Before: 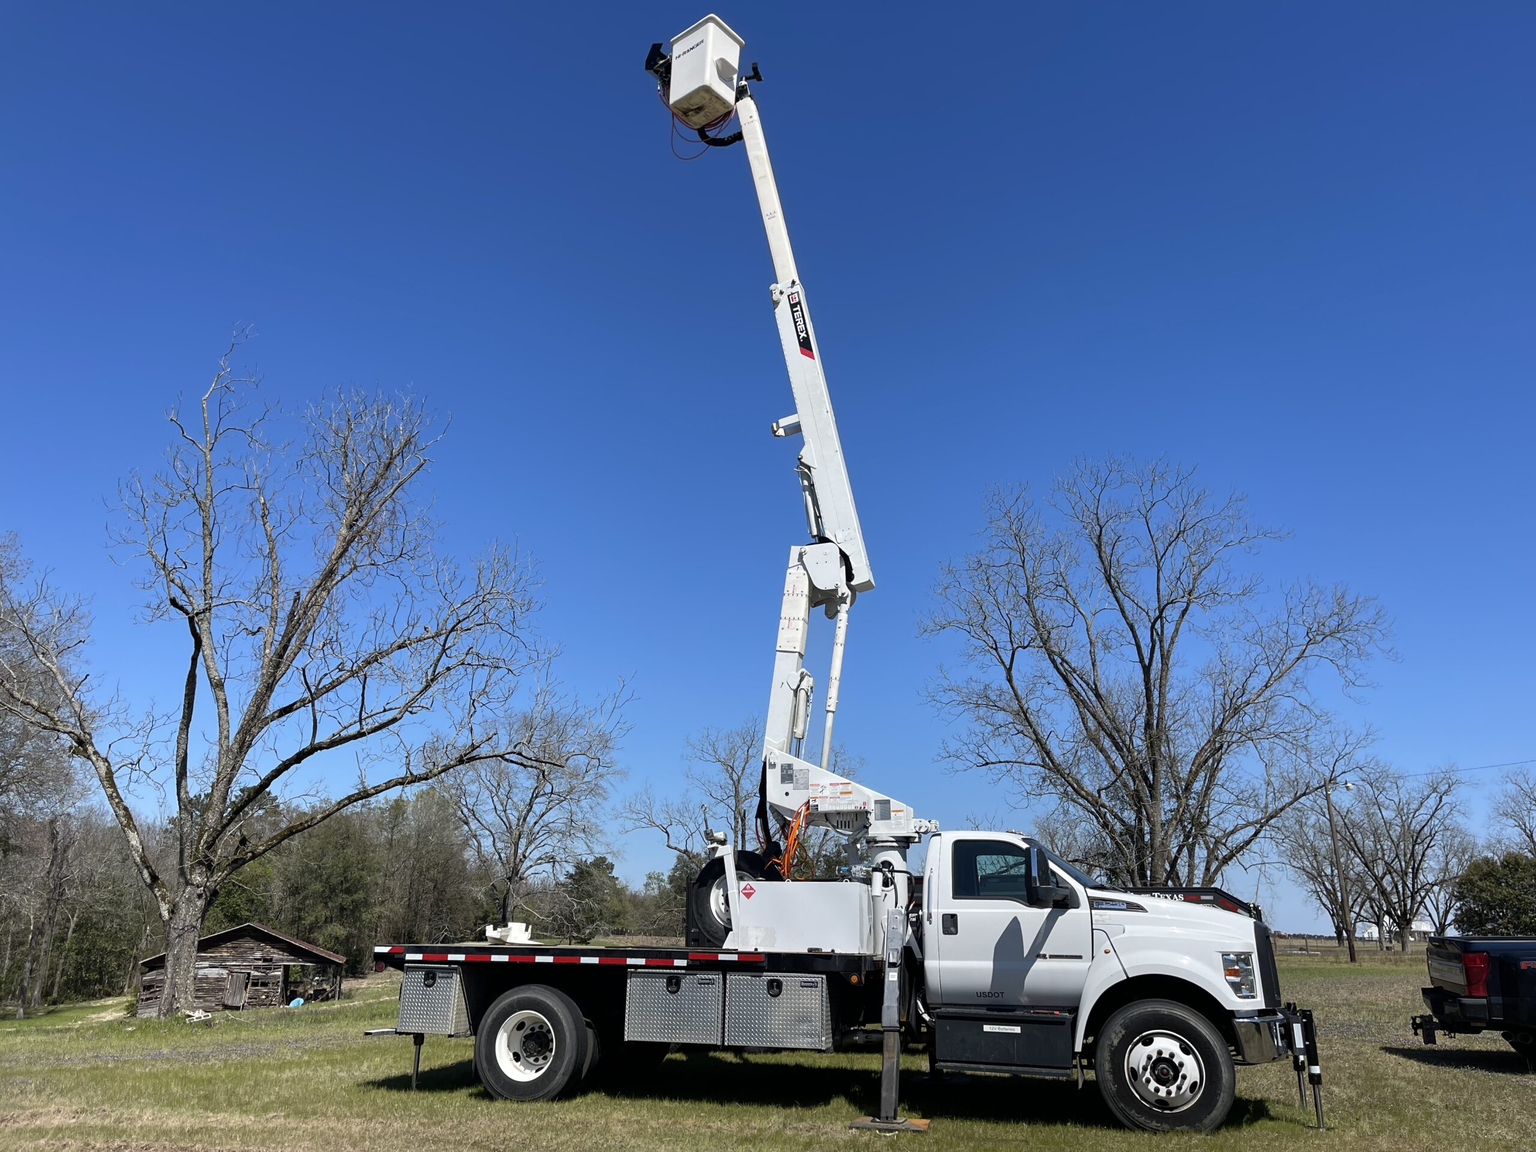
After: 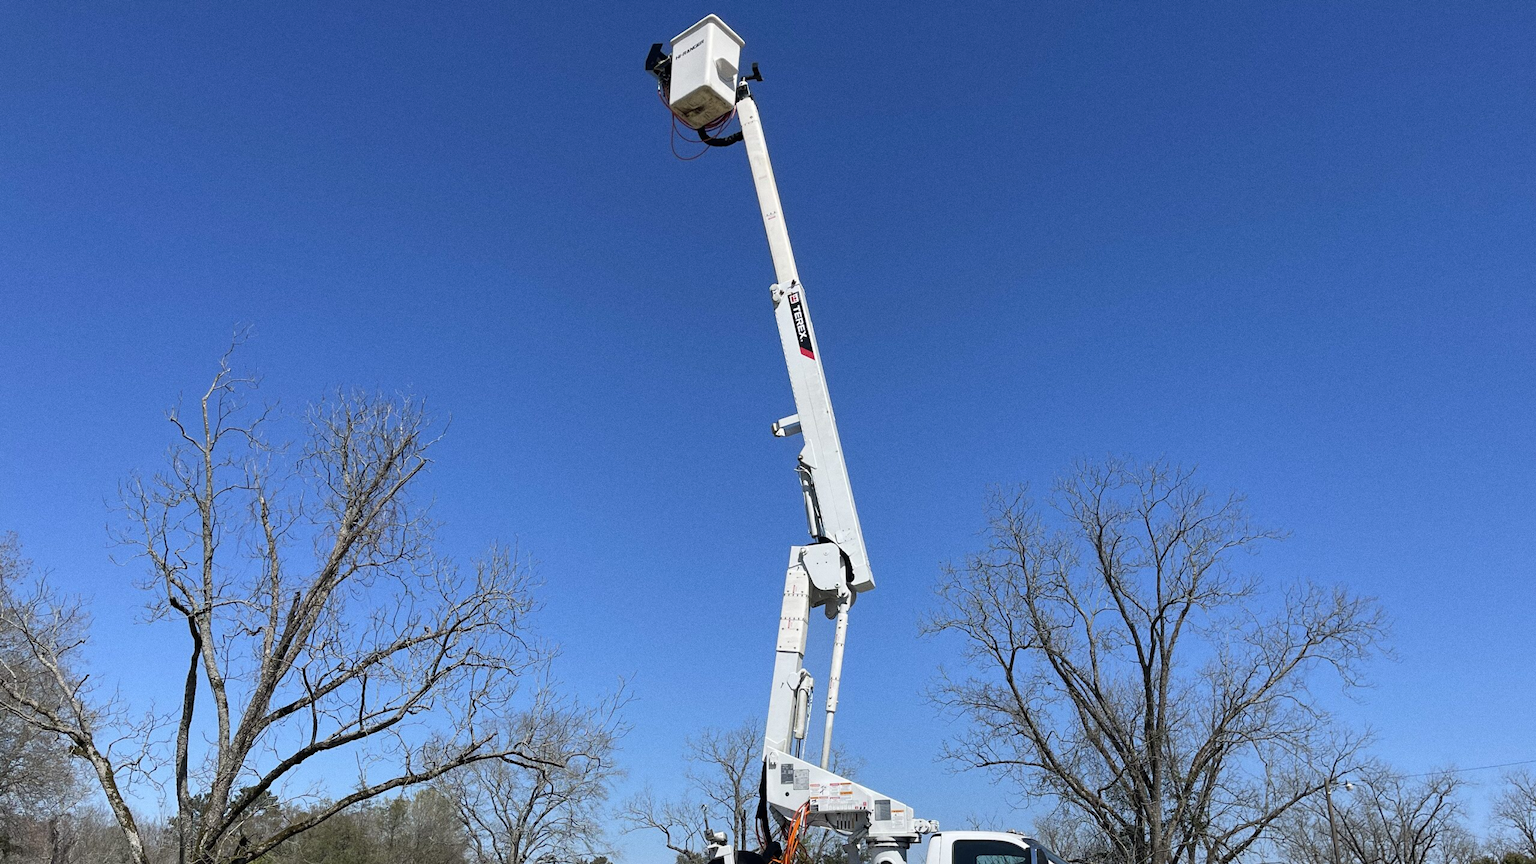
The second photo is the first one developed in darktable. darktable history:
crop: bottom 24.988%
grain: coarseness 0.09 ISO
